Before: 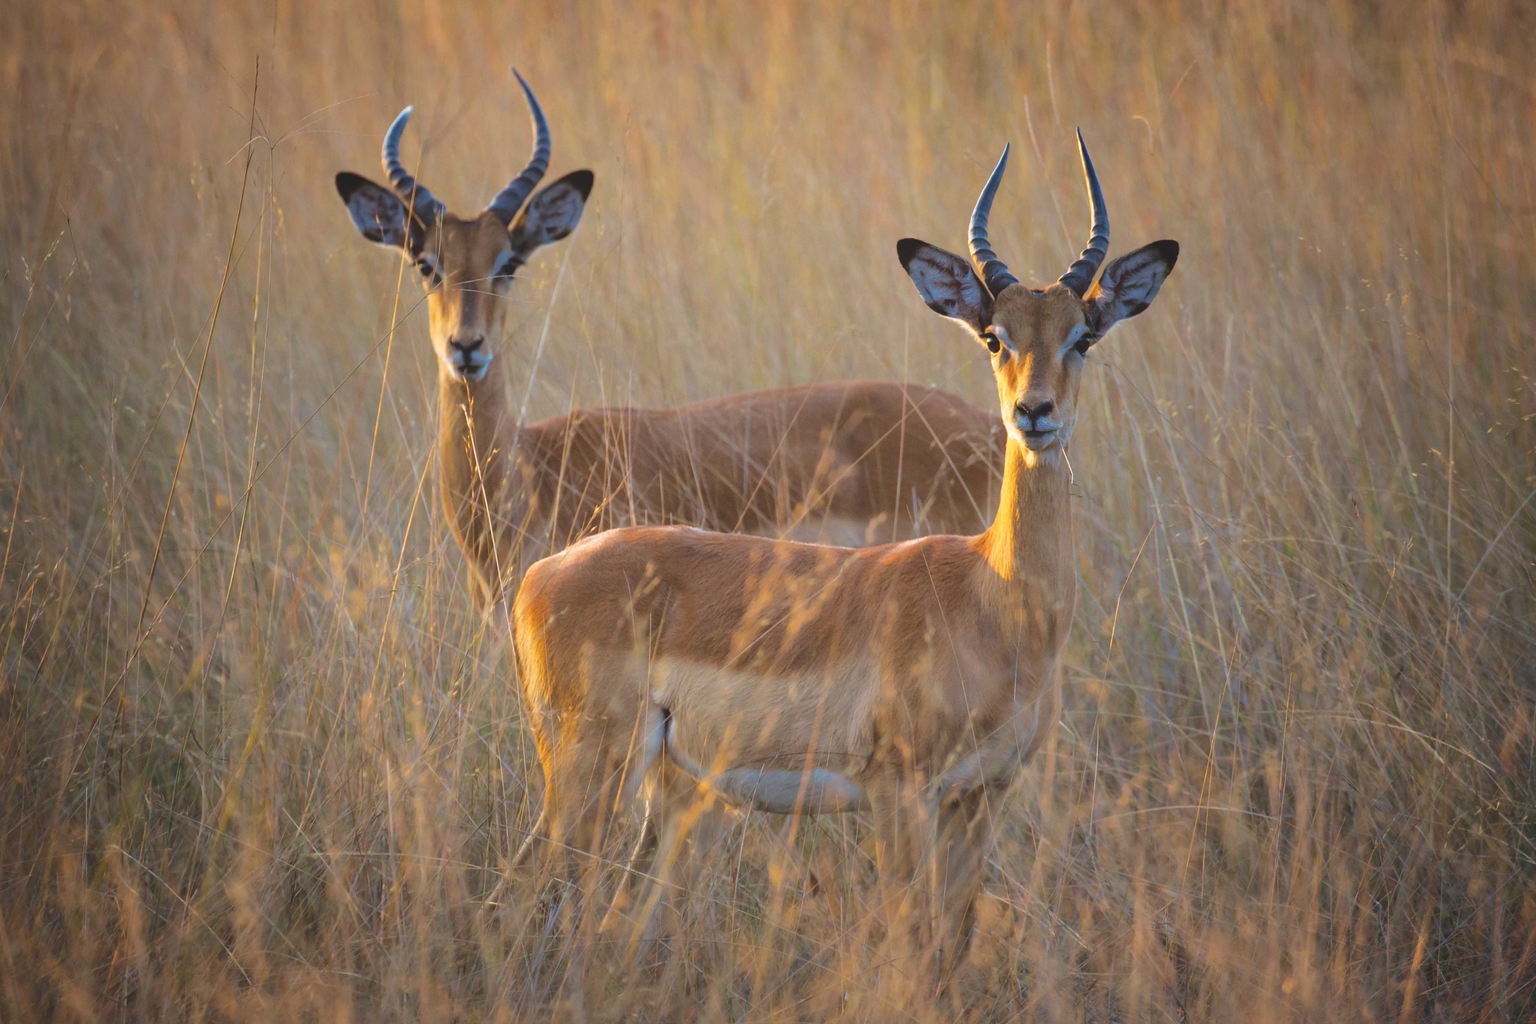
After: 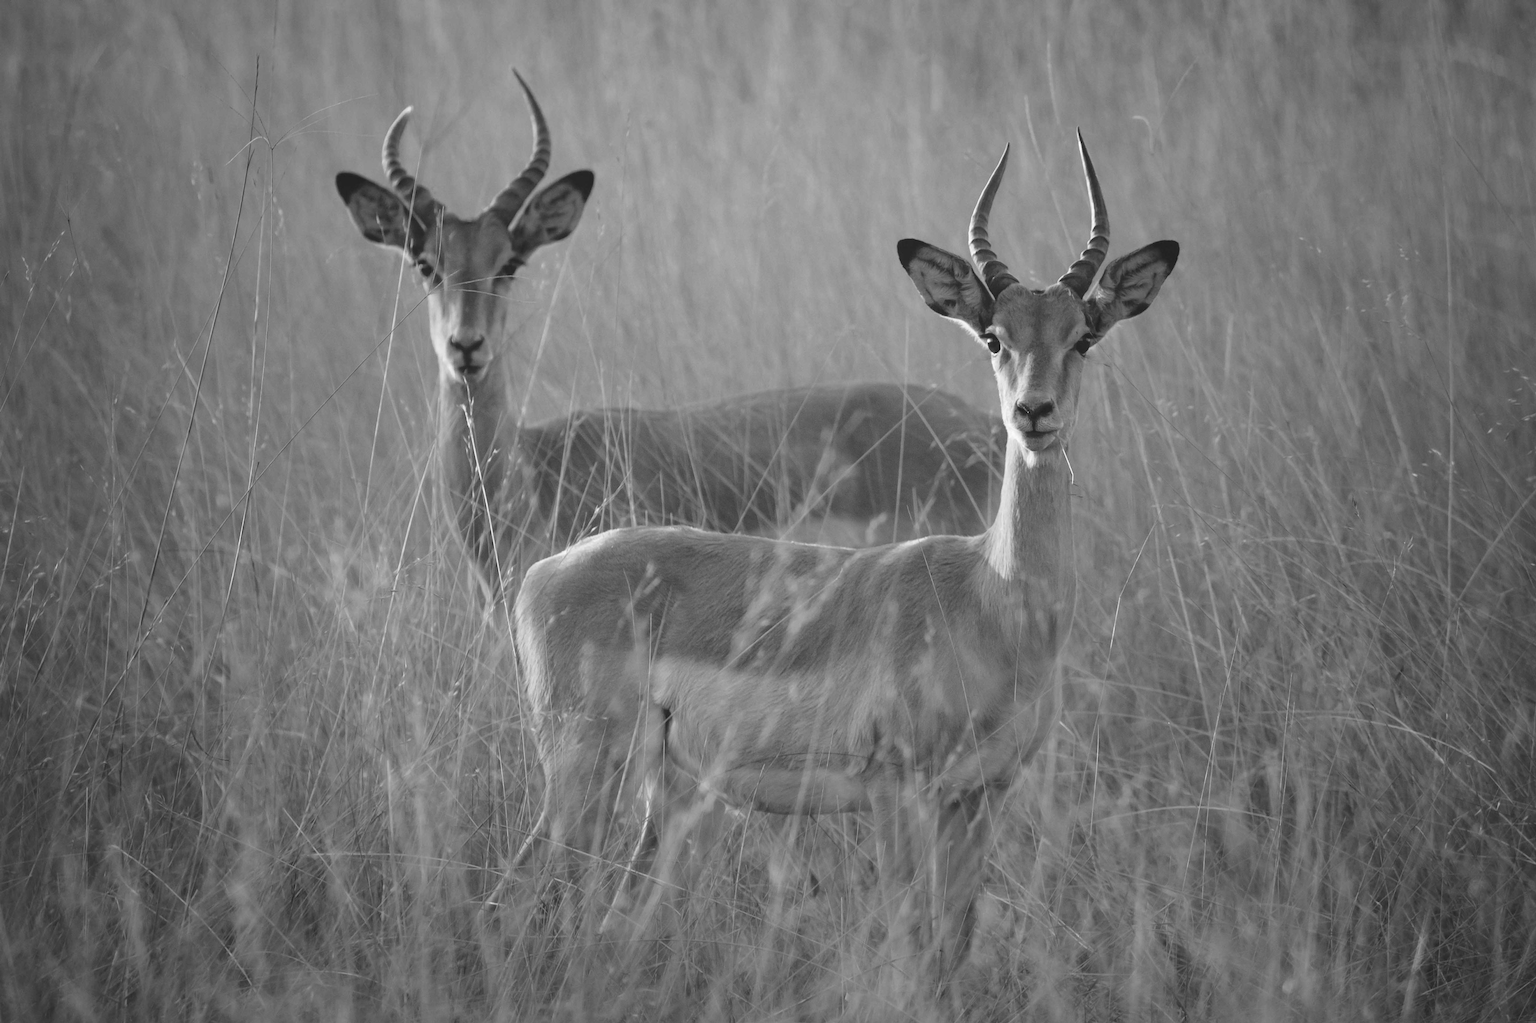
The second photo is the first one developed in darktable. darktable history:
sharpen: amount 0.2
white balance: red 0.974, blue 1.044
monochrome: a 32, b 64, size 2.3, highlights 1
